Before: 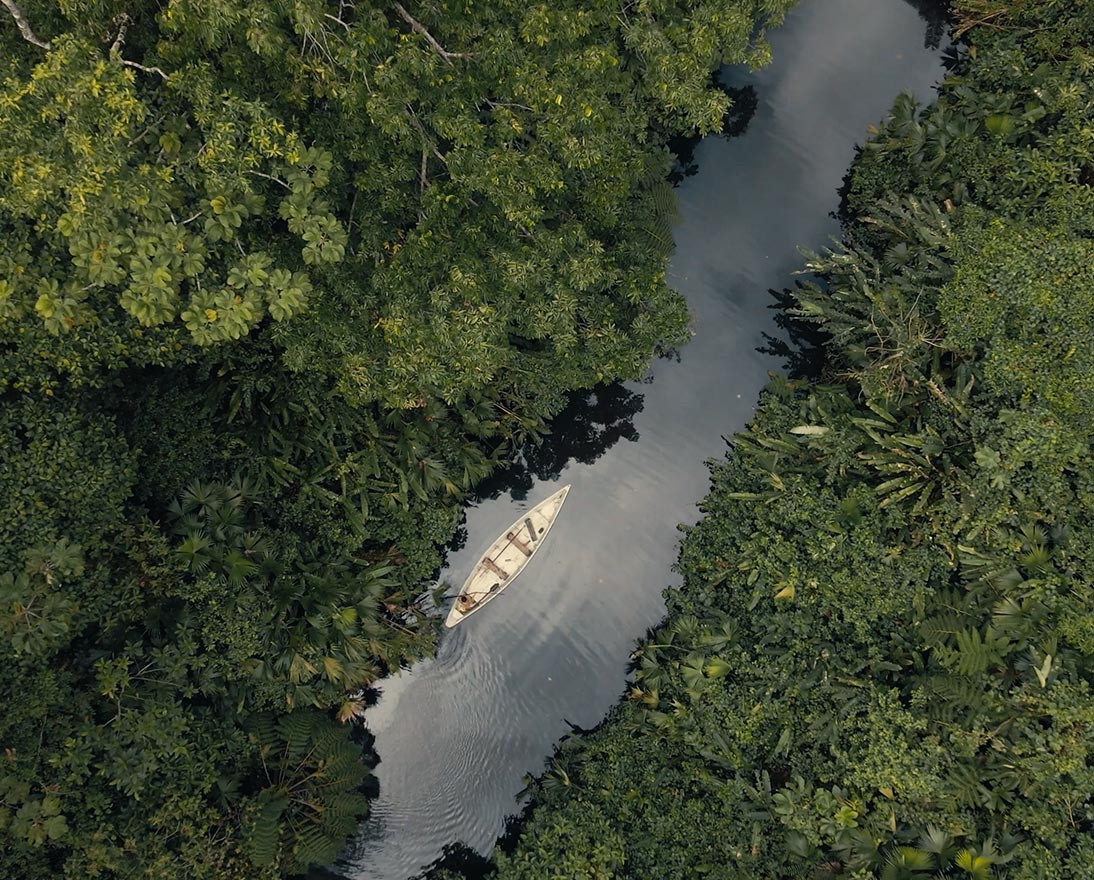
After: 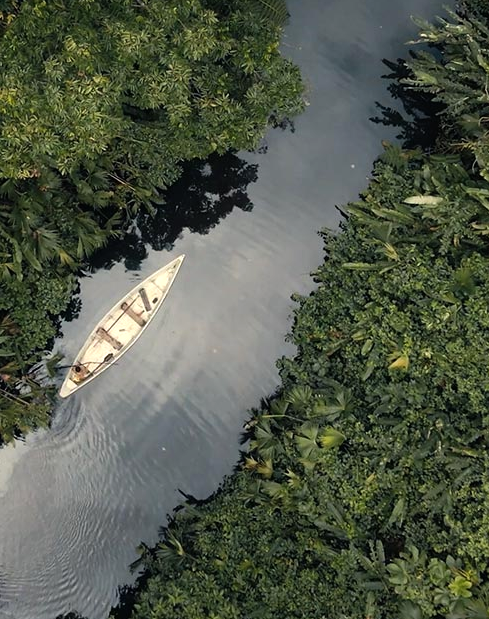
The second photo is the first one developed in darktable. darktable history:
crop: left 35.291%, top 26.205%, right 19.937%, bottom 3.451%
tone equalizer: -8 EV -0.406 EV, -7 EV -0.365 EV, -6 EV -0.305 EV, -5 EV -0.197 EV, -3 EV 0.207 EV, -2 EV 0.339 EV, -1 EV 0.381 EV, +0 EV 0.422 EV
